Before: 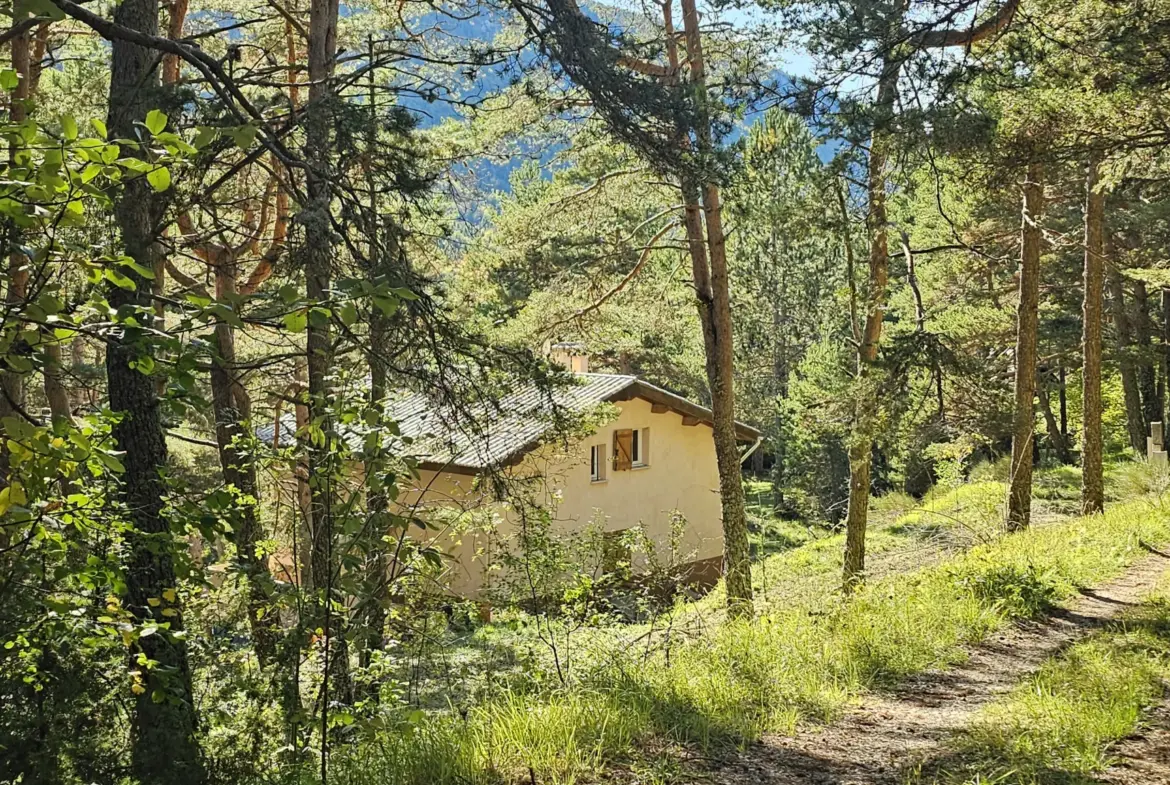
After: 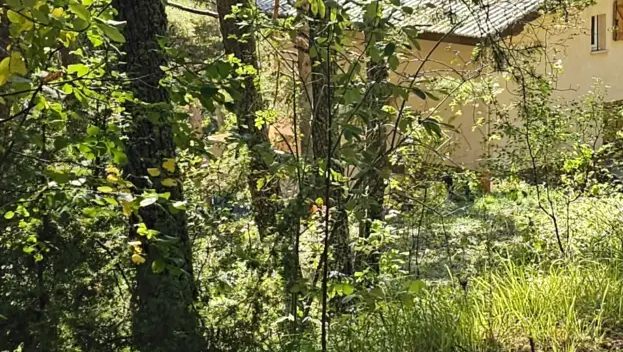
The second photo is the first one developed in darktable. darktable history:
levels: levels [0, 0.476, 0.951]
crop and rotate: top 54.808%, right 46.692%, bottom 0.232%
